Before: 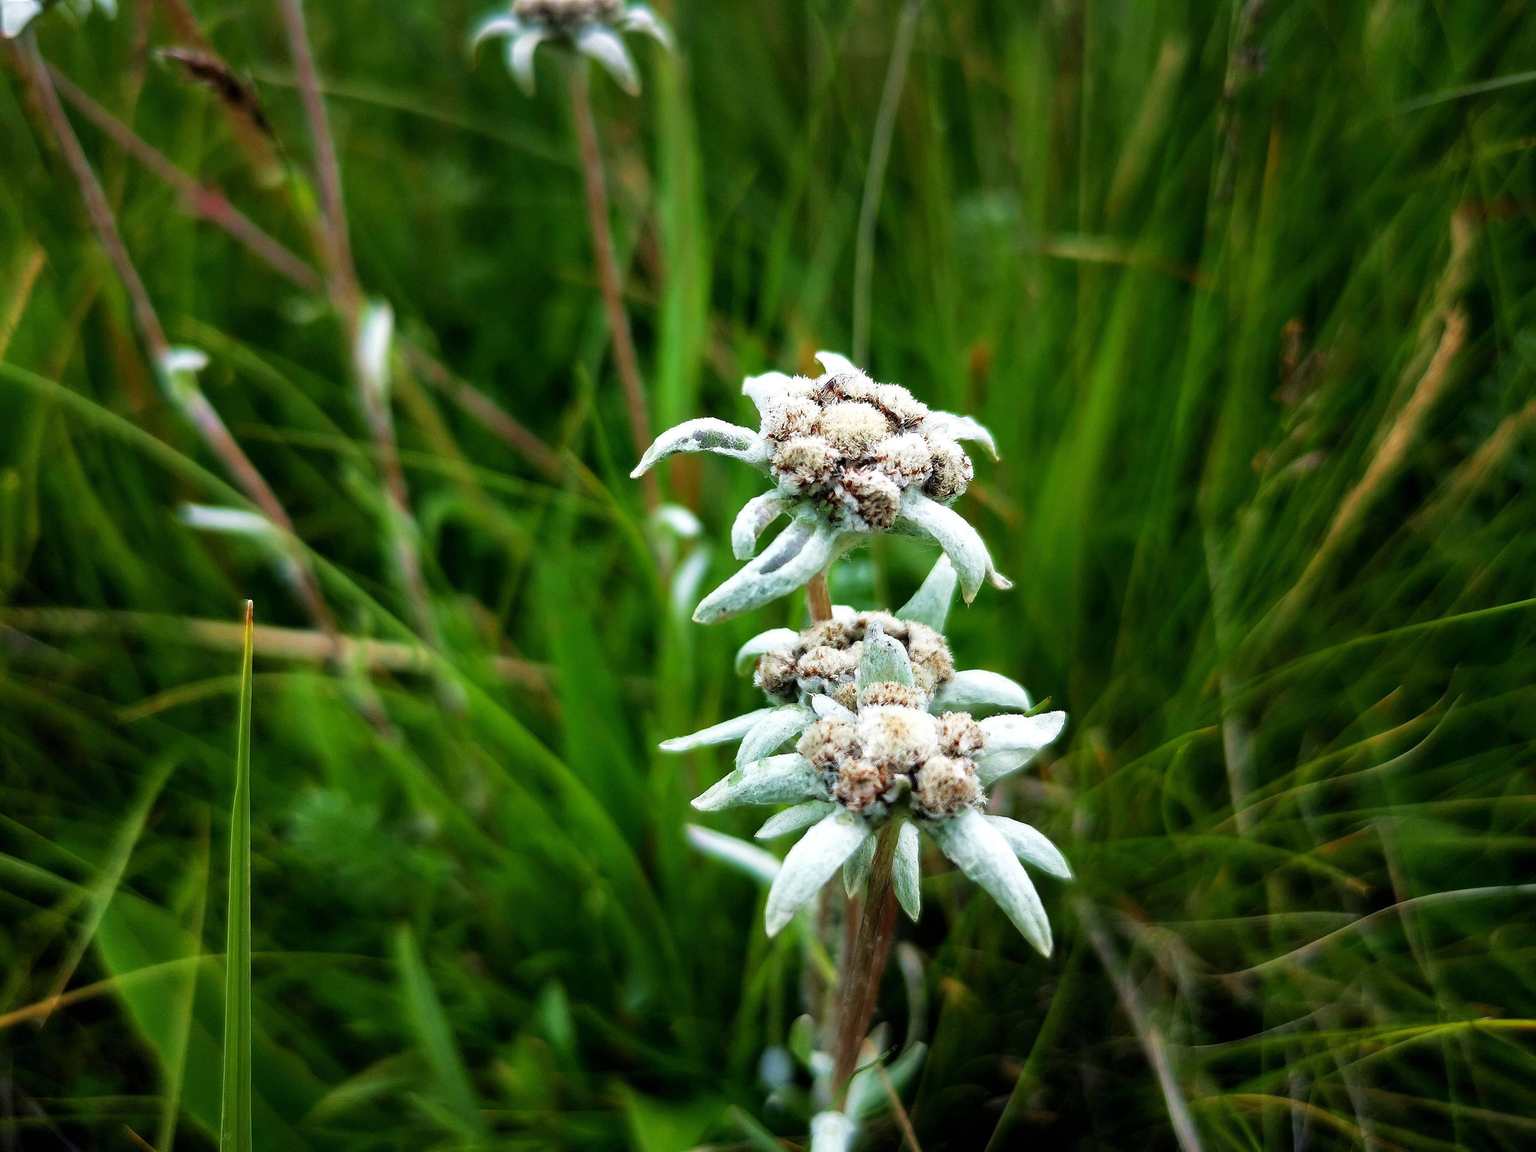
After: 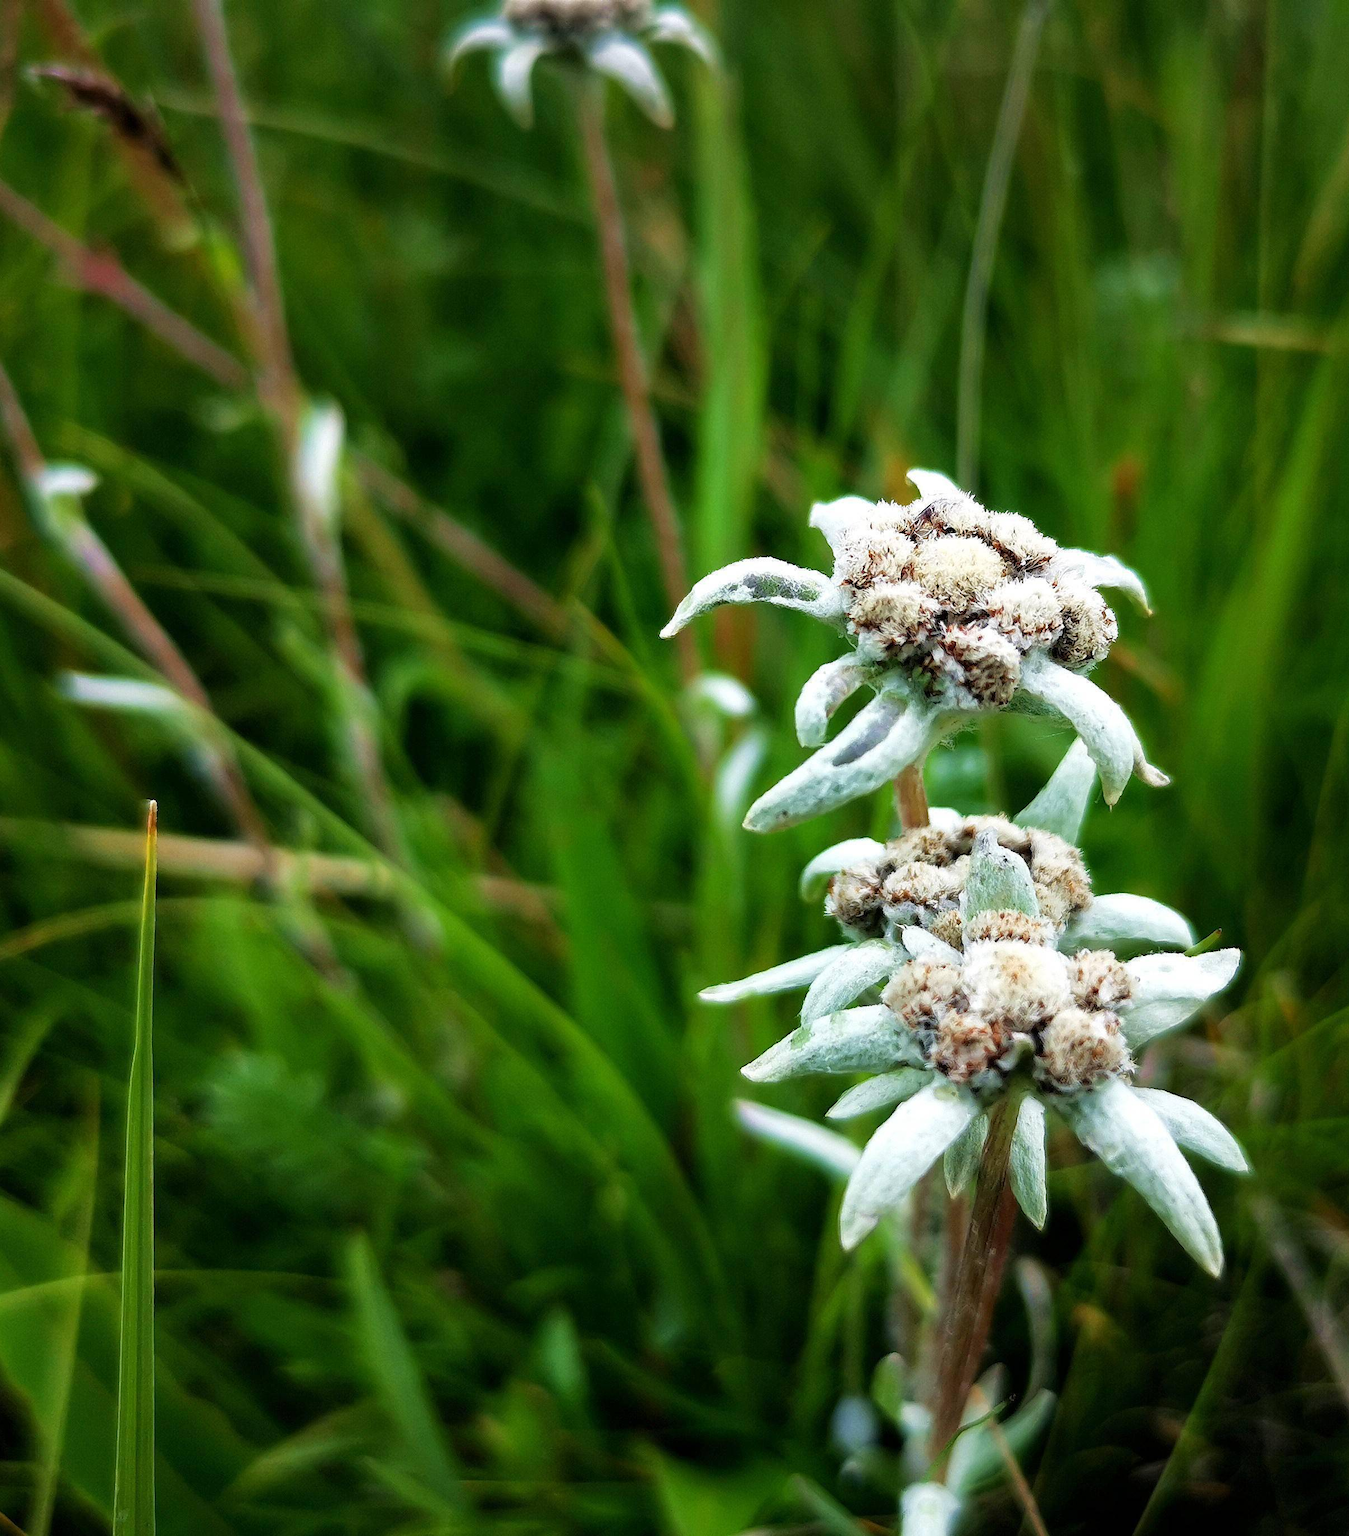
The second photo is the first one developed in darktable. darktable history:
crop and rotate: left 8.84%, right 25.283%
